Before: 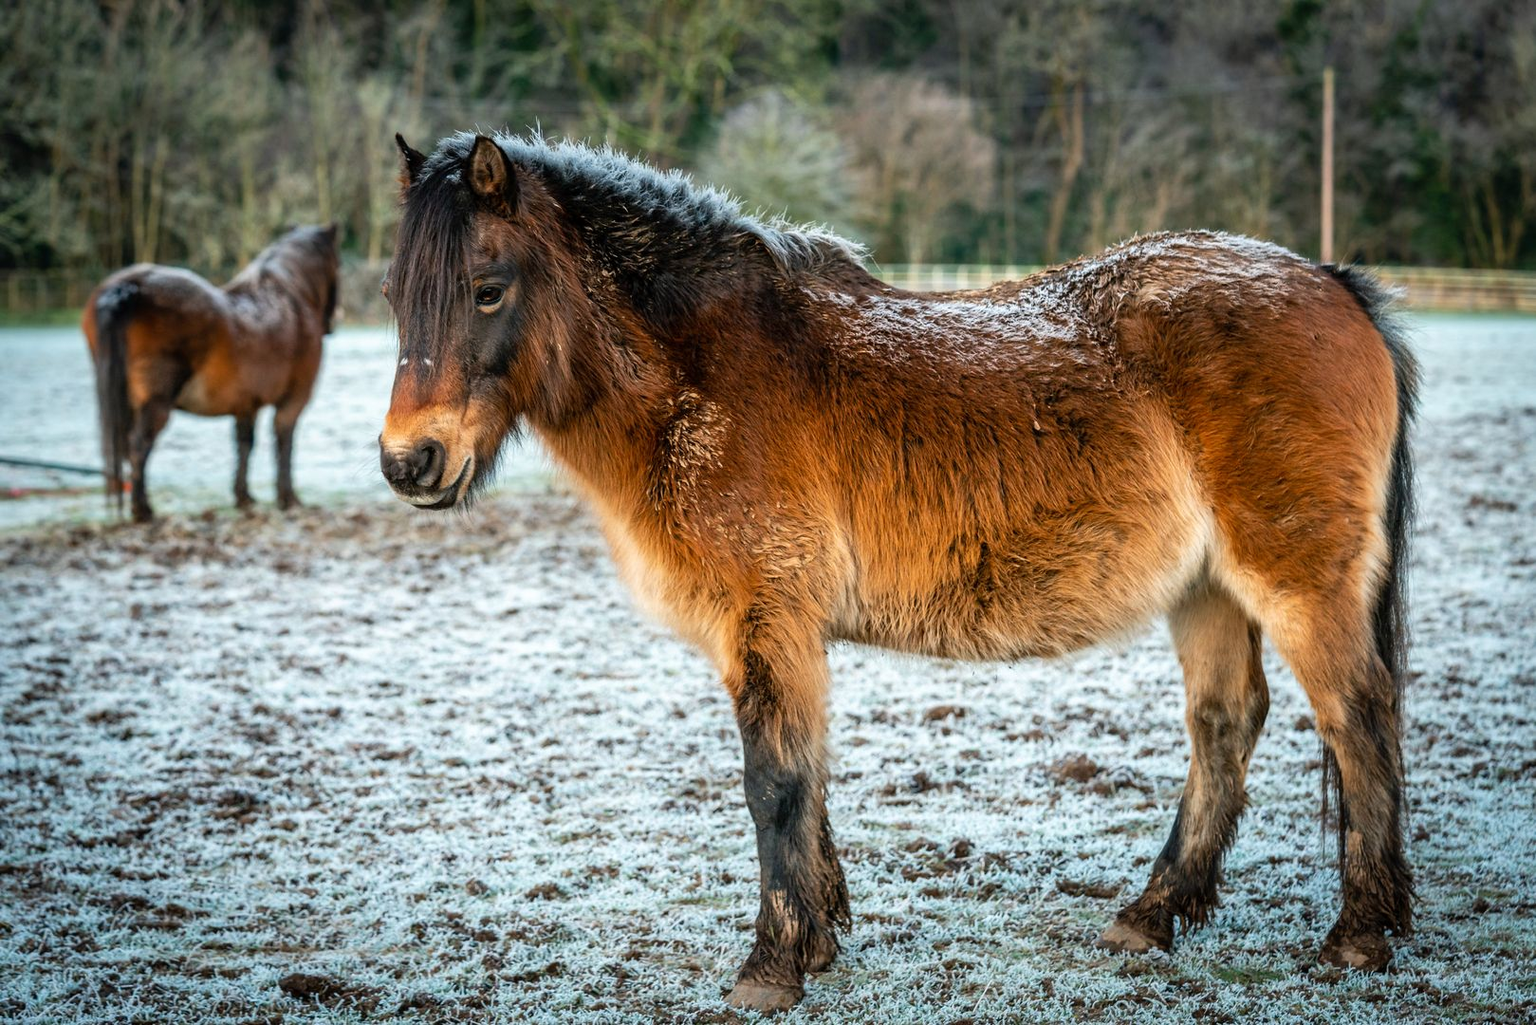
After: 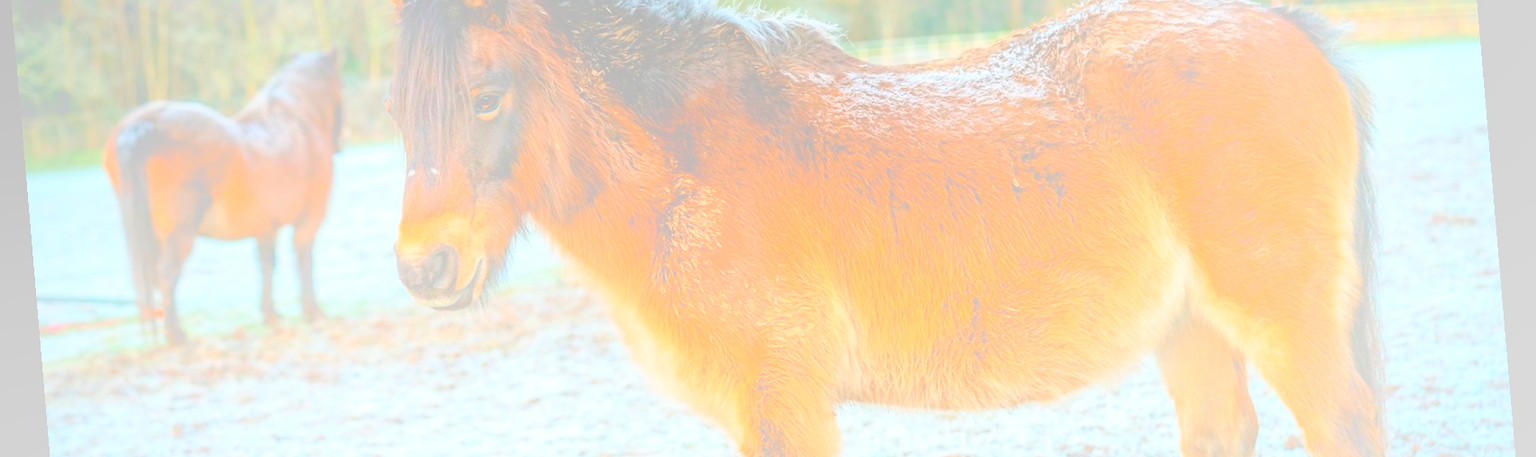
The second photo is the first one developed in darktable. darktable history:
crop and rotate: top 23.84%, bottom 34.294%
base curve: curves: ch0 [(0, 0) (0.472, 0.508) (1, 1)]
bloom: size 70%, threshold 25%, strength 70%
tone equalizer: on, module defaults
rotate and perspective: rotation -4.86°, automatic cropping off
